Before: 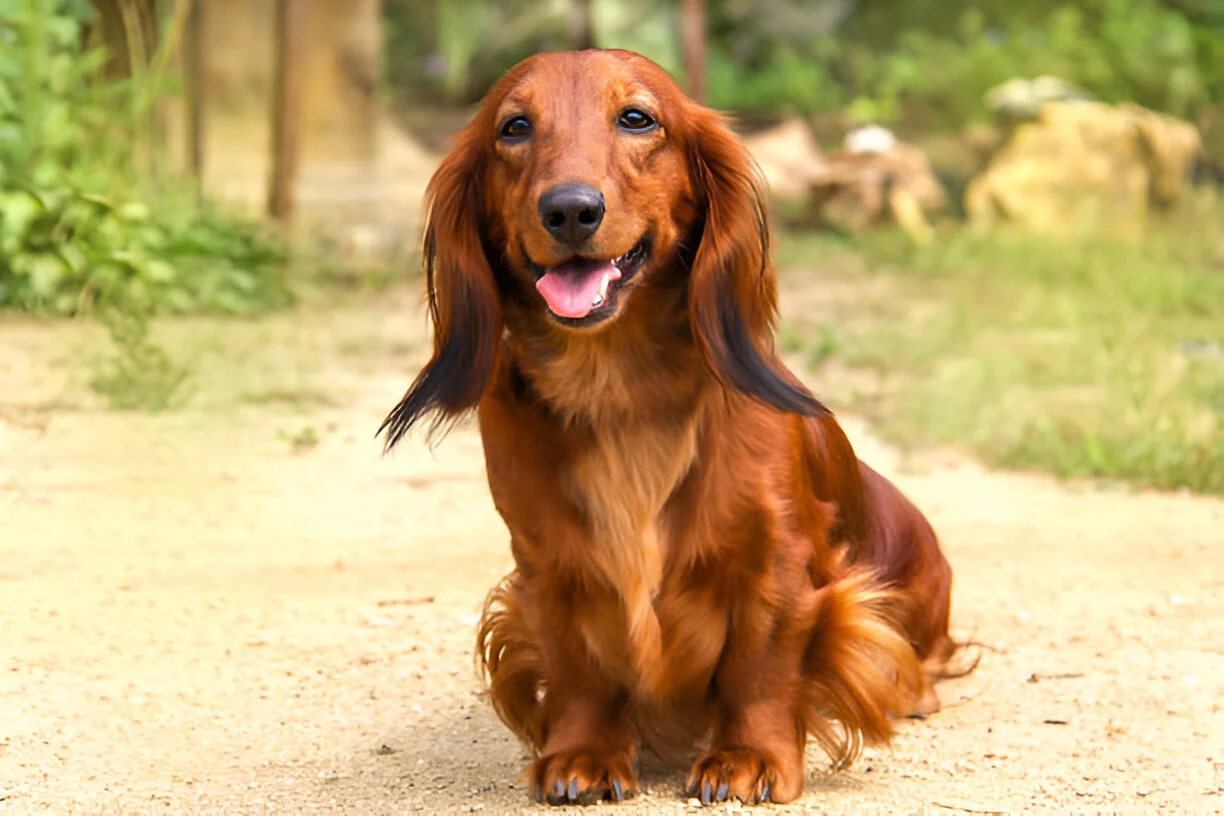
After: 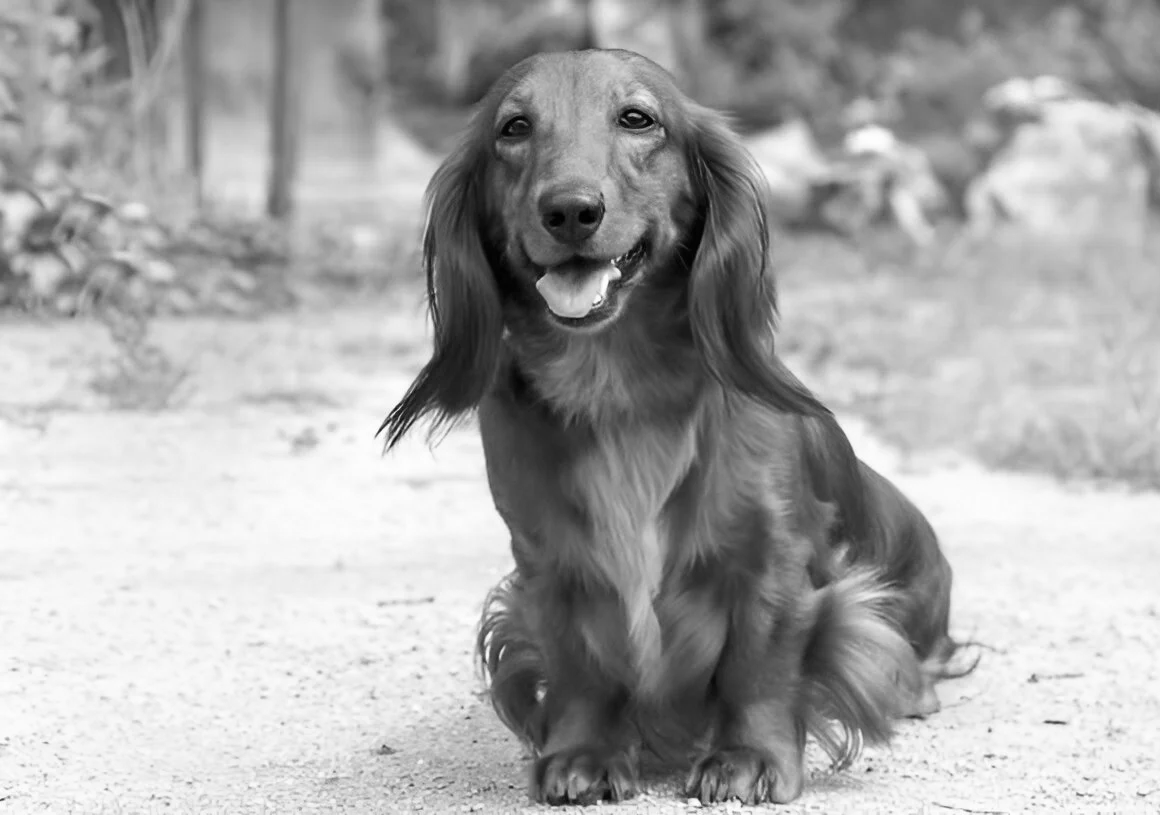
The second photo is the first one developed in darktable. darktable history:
crop and rotate: right 5.167%
monochrome: on, module defaults
